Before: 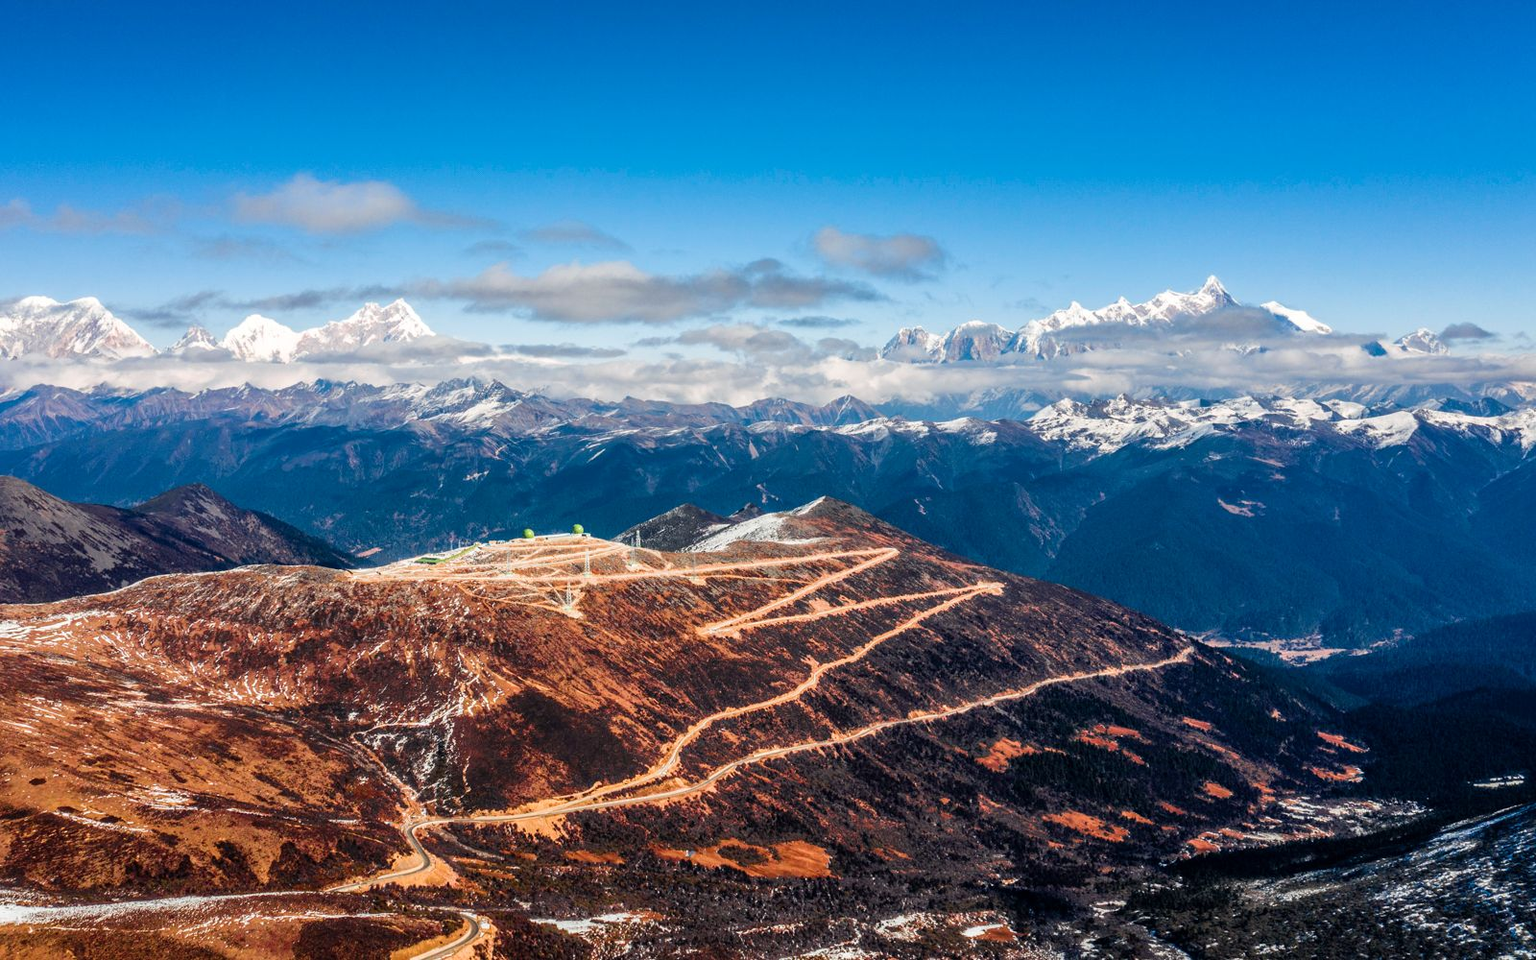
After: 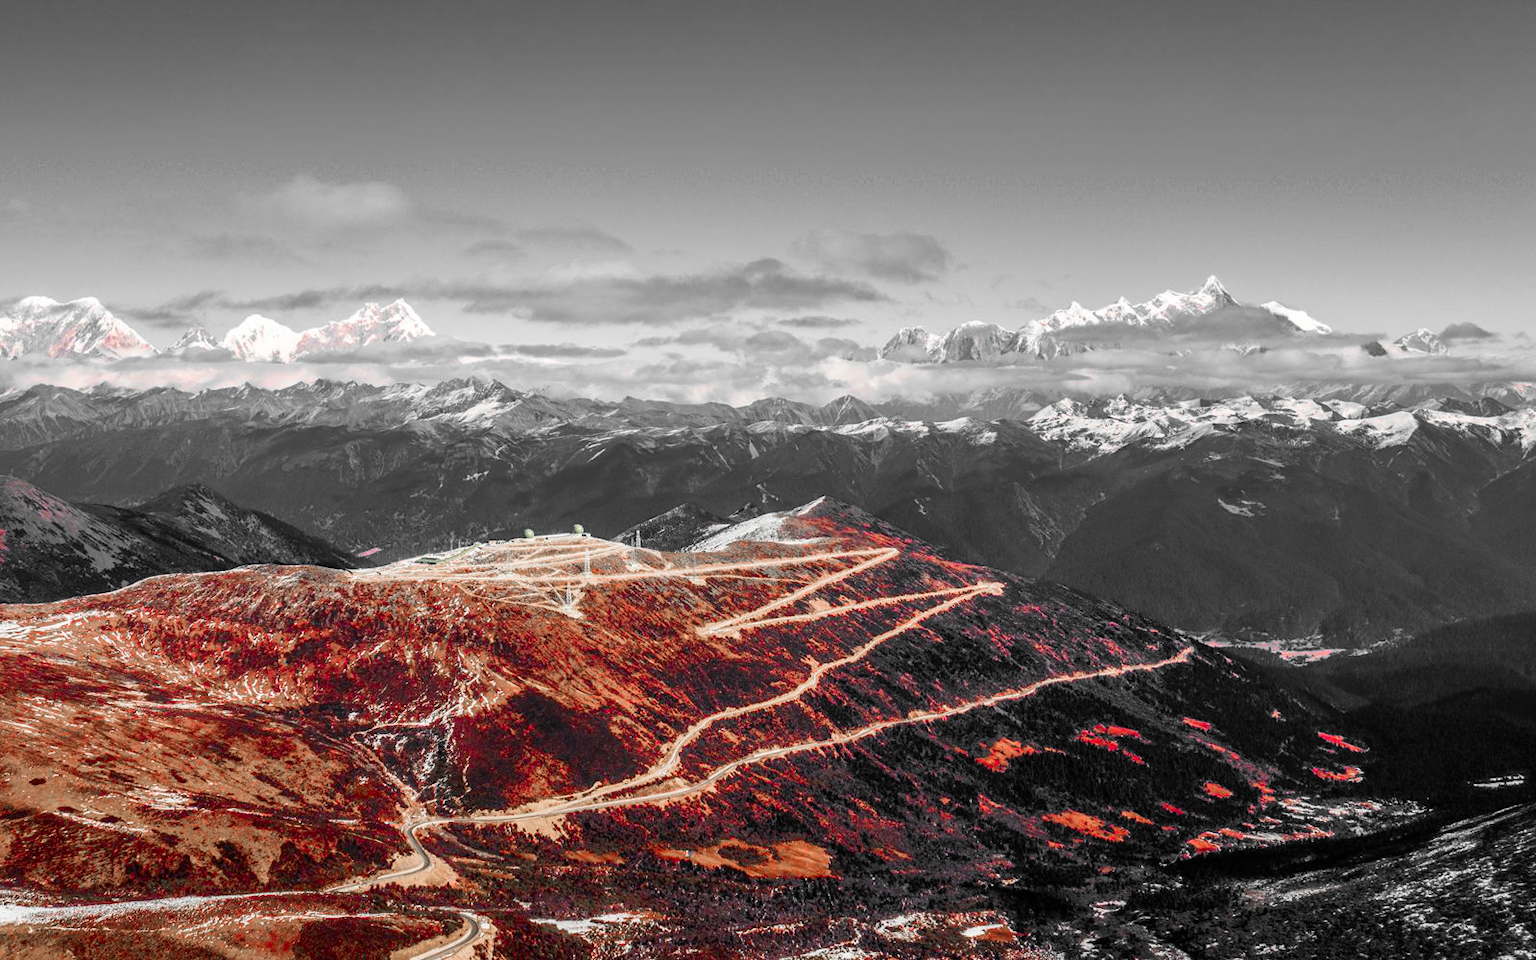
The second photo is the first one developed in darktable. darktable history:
contrast brightness saturation: saturation 0.18
color zones: curves: ch1 [(0, 0.831) (0.08, 0.771) (0.157, 0.268) (0.241, 0.207) (0.562, -0.005) (0.714, -0.013) (0.876, 0.01) (1, 0.831)]
